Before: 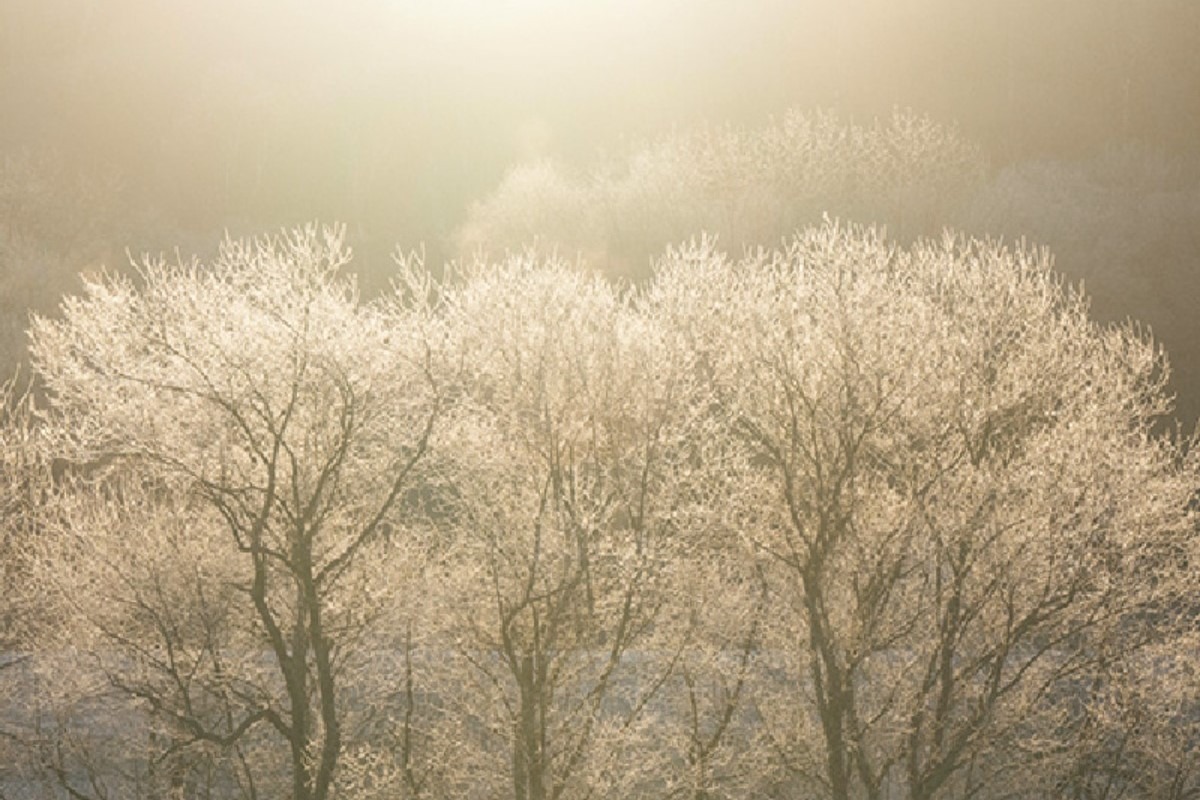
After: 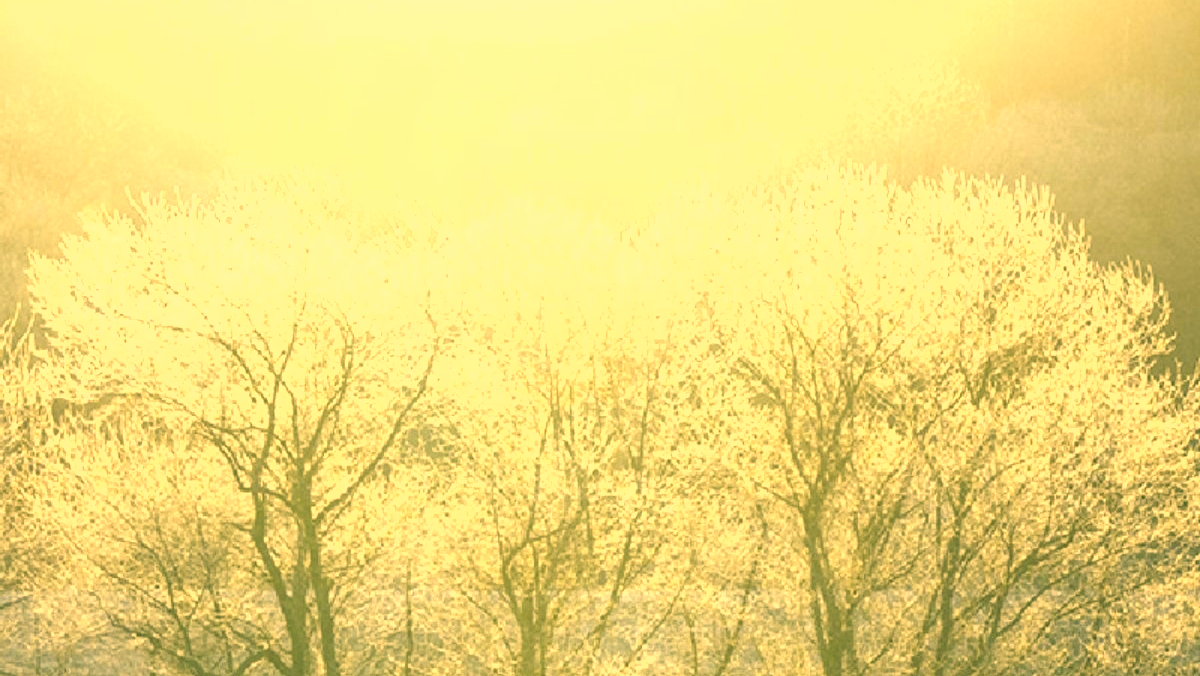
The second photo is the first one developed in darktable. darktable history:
shadows and highlights: shadows 2.72, highlights -17.24, highlights color adjustment 45.34%, soften with gaussian
exposure: black level correction 0, exposure 1.097 EV, compensate highlight preservation false
tone equalizer: on, module defaults
crop: top 7.612%, bottom 7.796%
color correction: highlights a* 5.64, highlights b* 33.28, shadows a* -25.47, shadows b* 3.71
